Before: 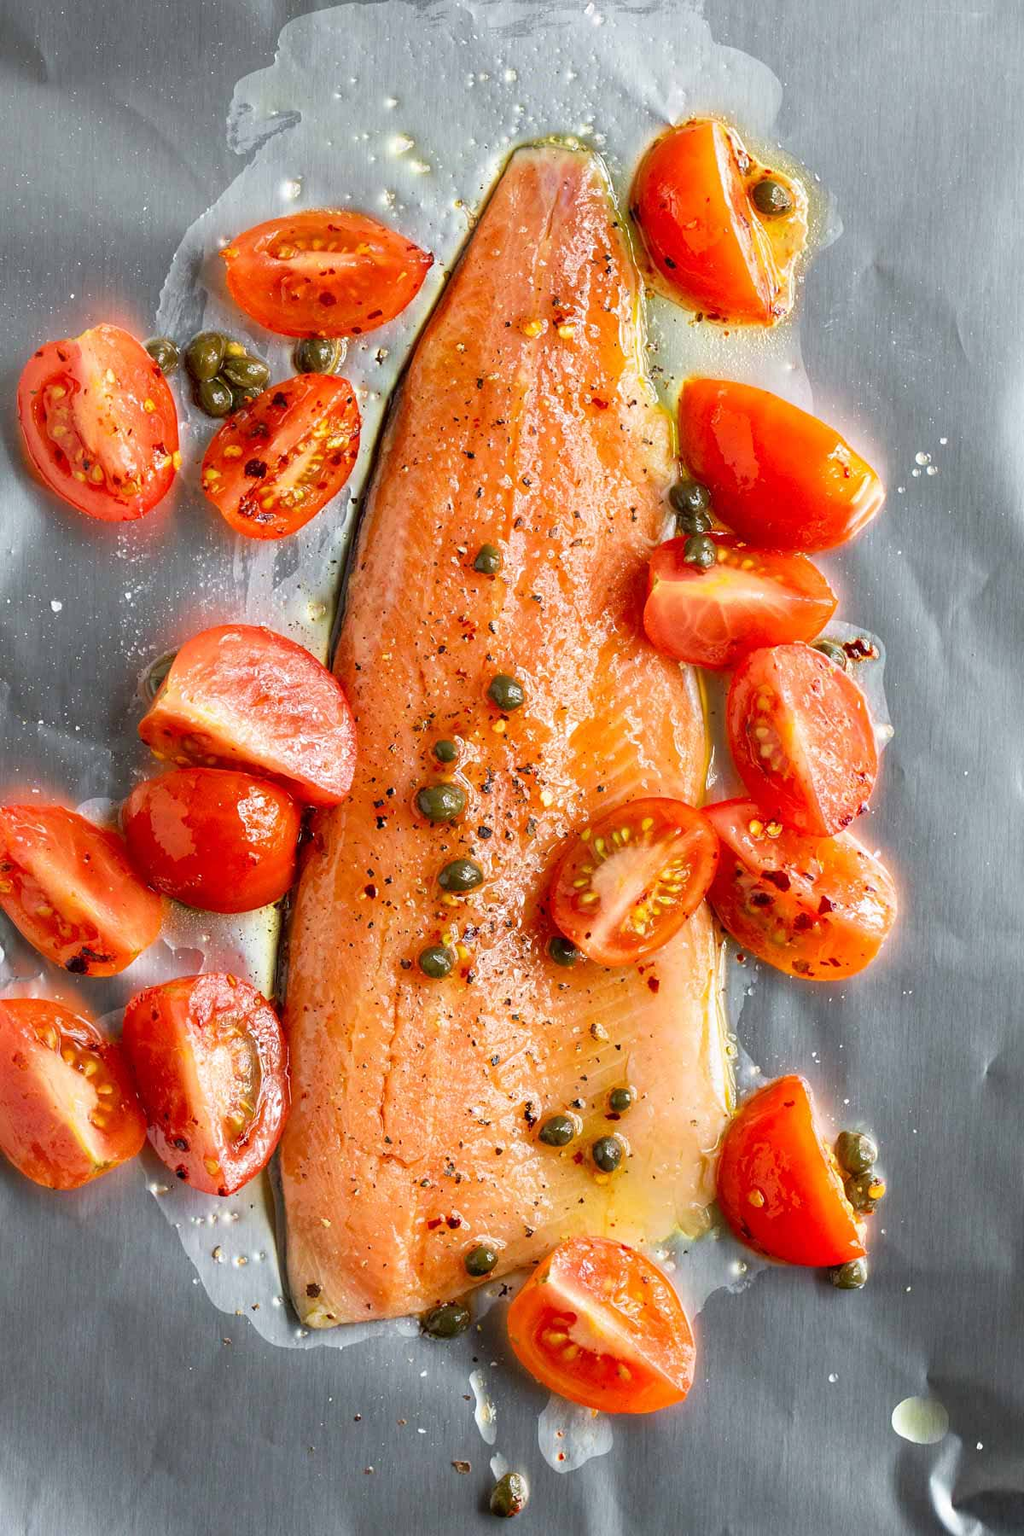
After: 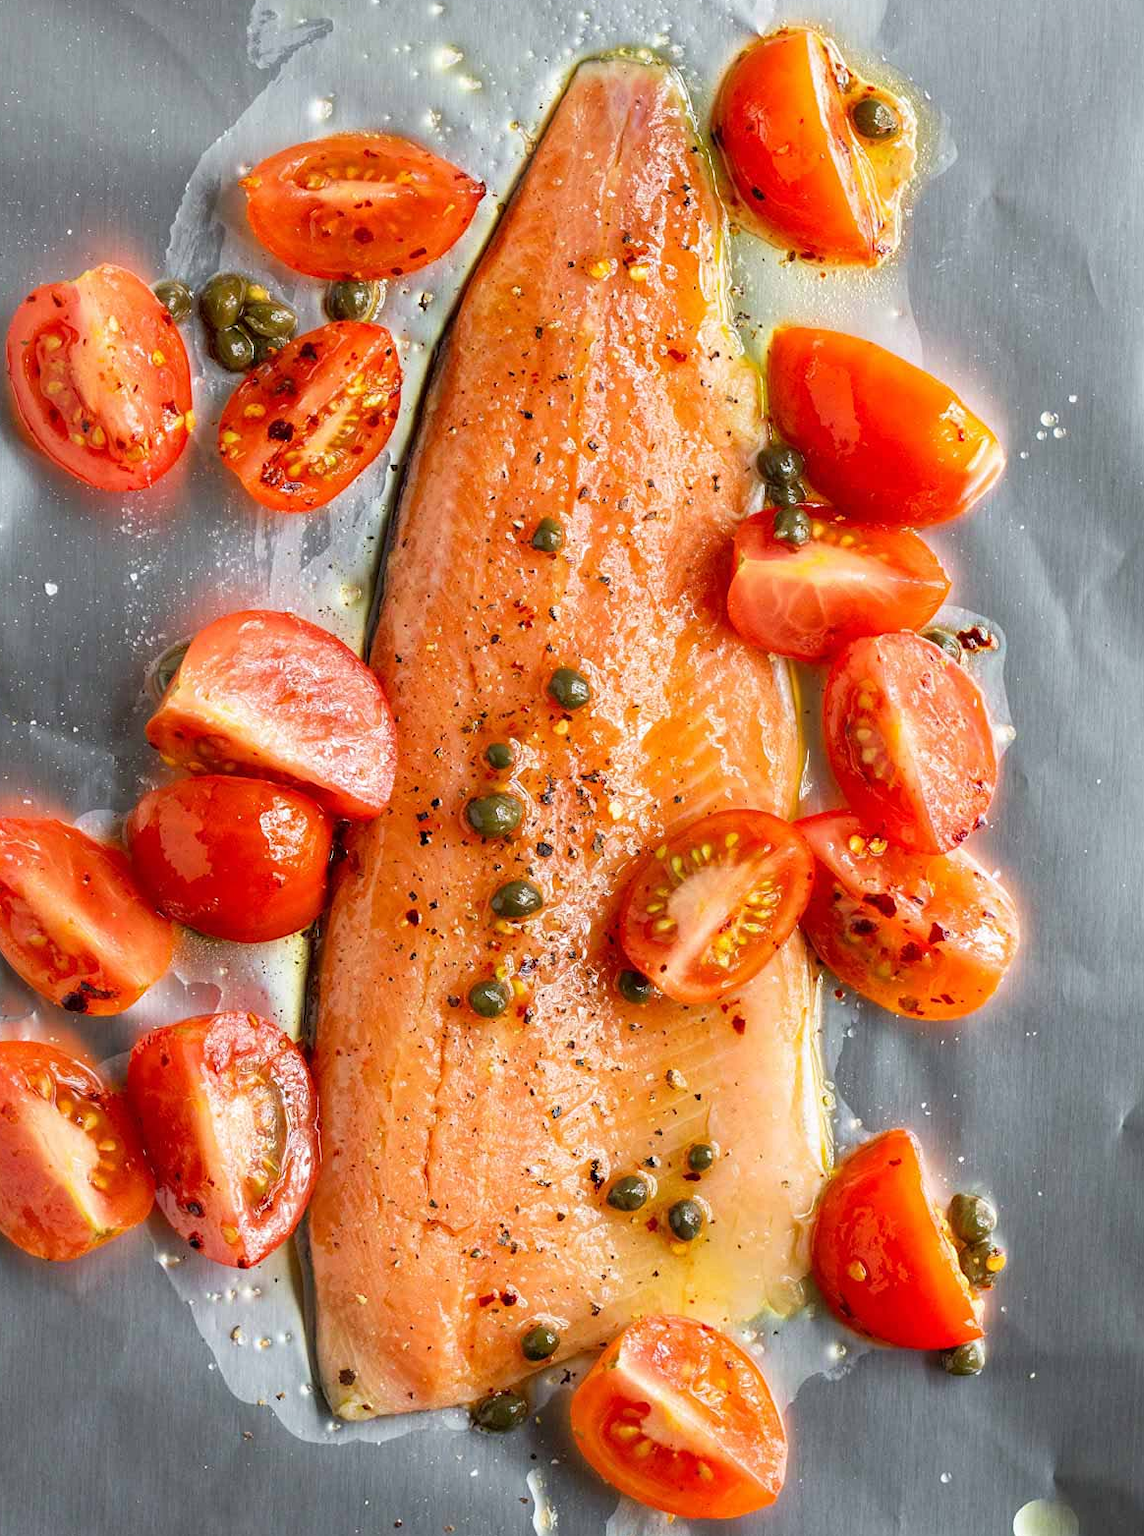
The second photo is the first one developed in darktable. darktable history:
crop: left 1.217%, top 6.2%, right 1.663%, bottom 6.914%
